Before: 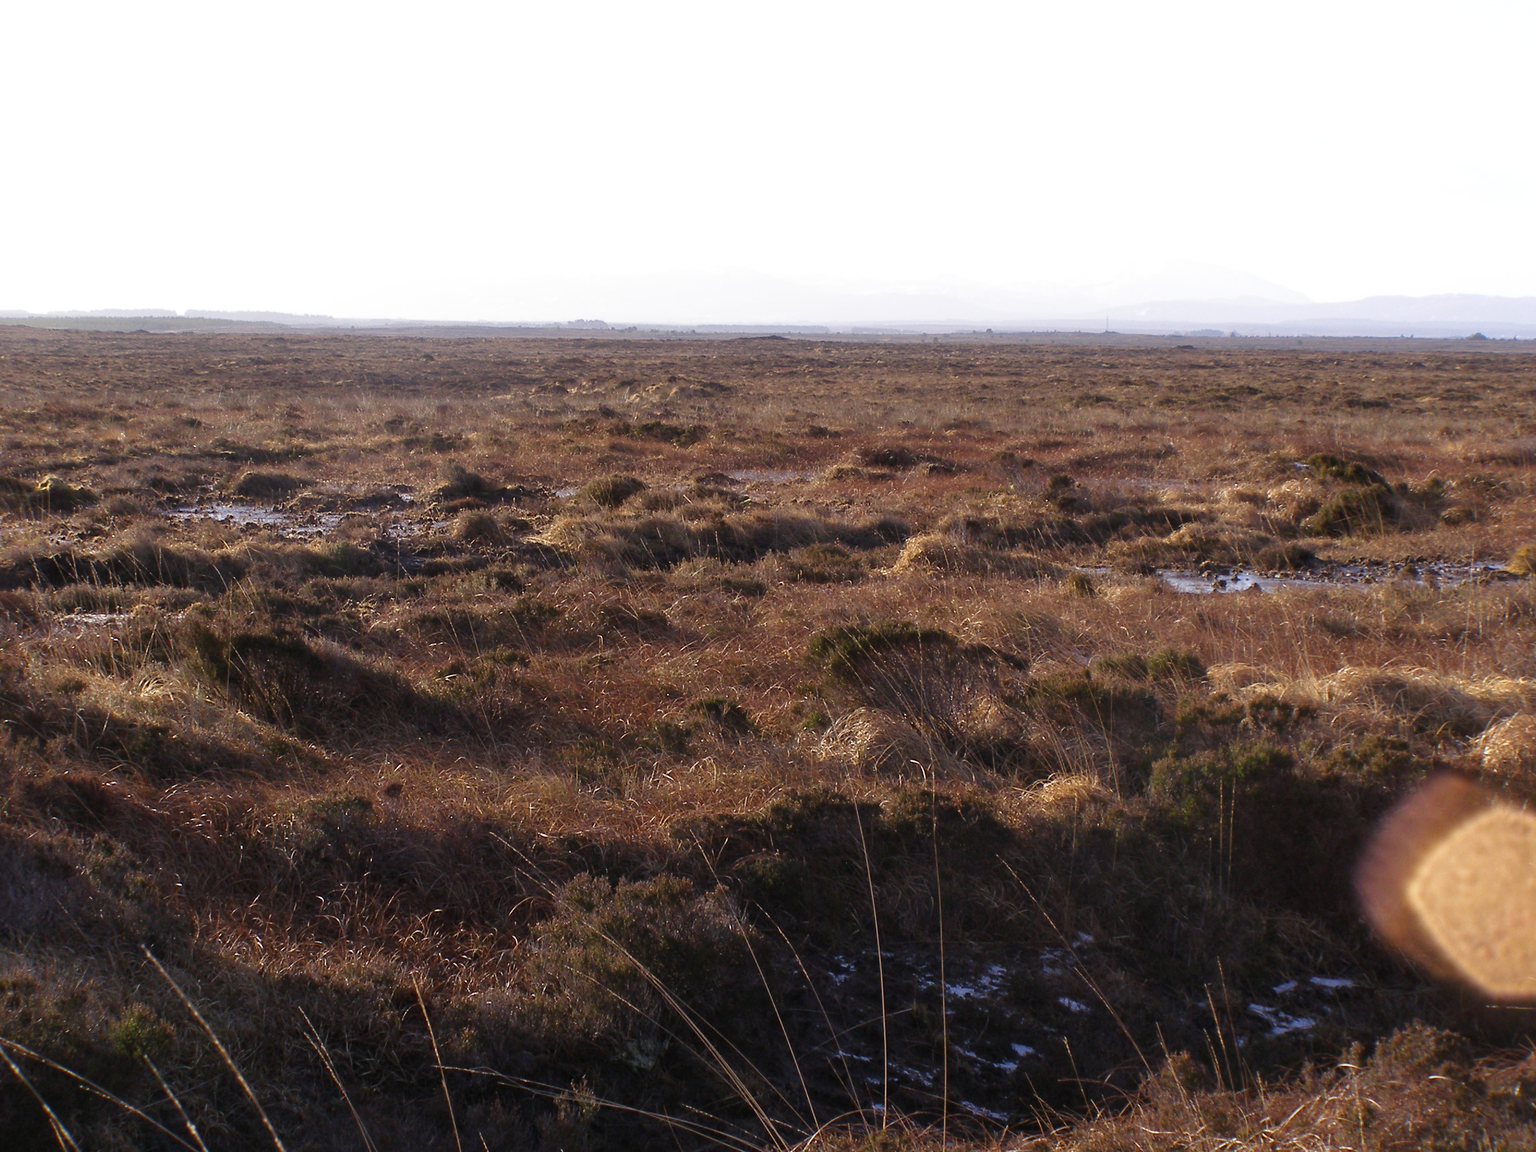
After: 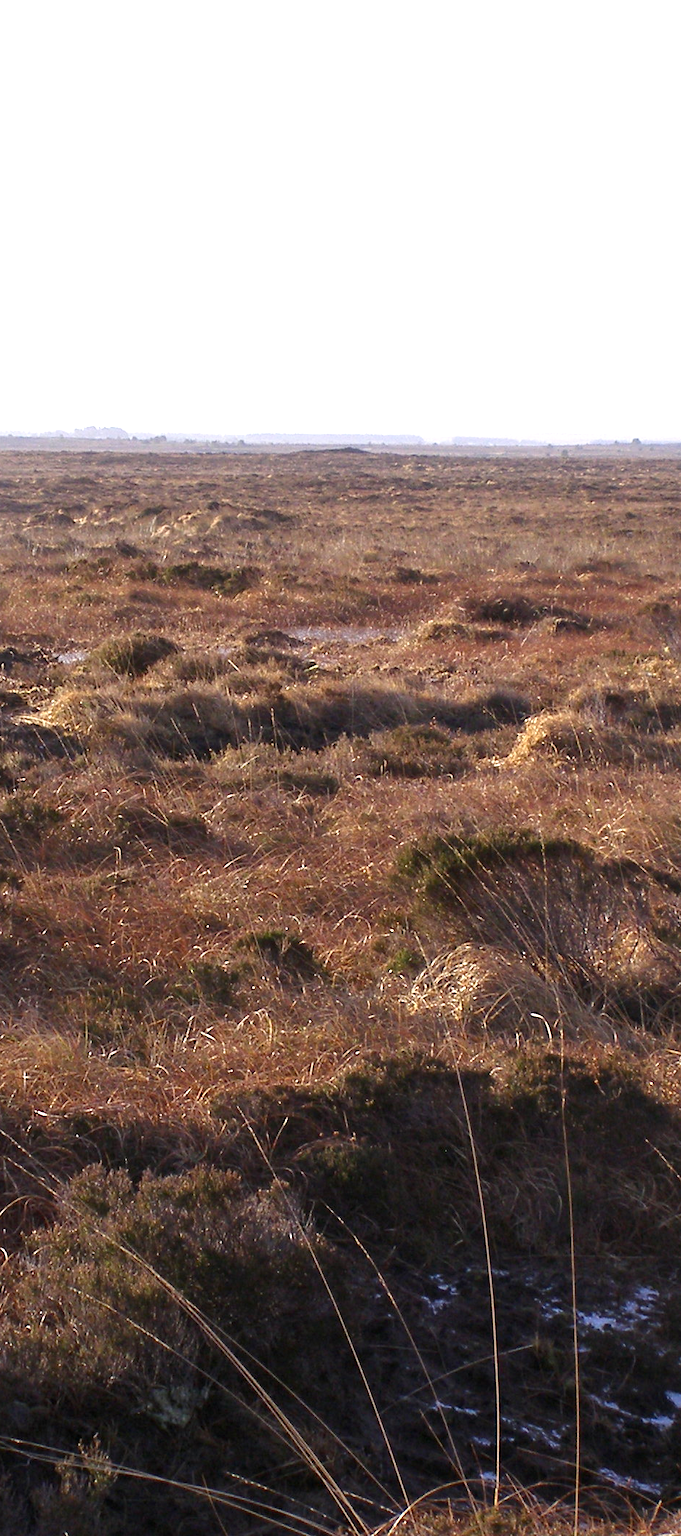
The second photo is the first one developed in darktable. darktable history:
exposure: black level correction 0.001, exposure 0.675 EV, compensate highlight preservation false
crop: left 33.36%, right 33.36%
